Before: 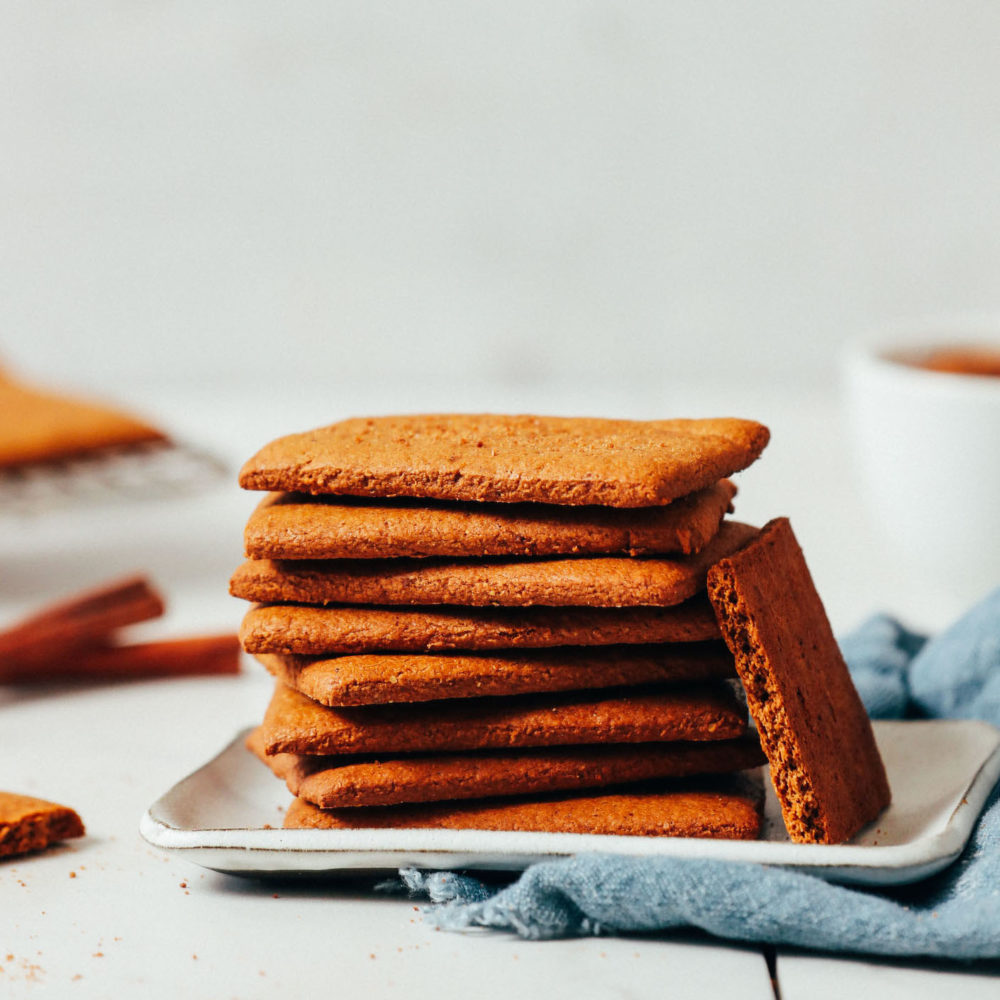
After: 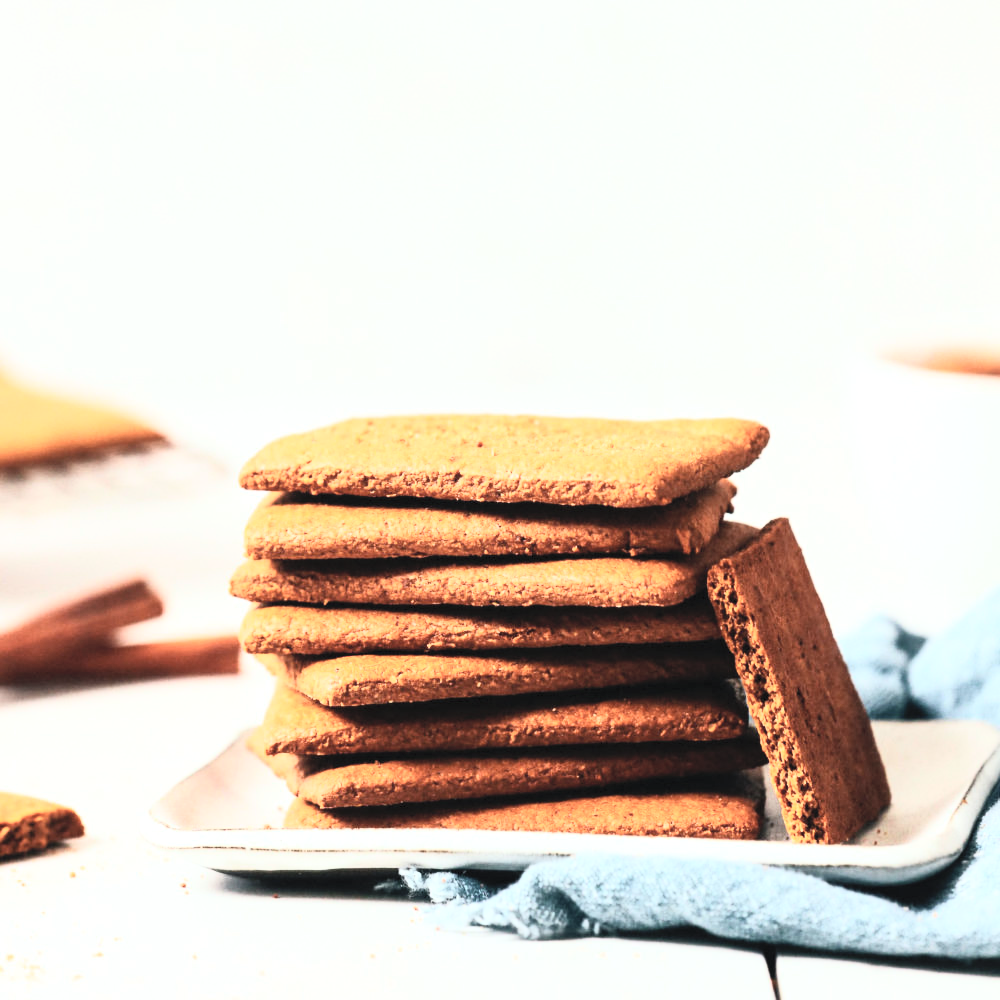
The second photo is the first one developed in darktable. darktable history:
tone equalizer: -8 EV -0.409 EV, -7 EV -0.357 EV, -6 EV -0.299 EV, -5 EV -0.257 EV, -3 EV 0.205 EV, -2 EV 0.33 EV, -1 EV 0.376 EV, +0 EV 0.43 EV, smoothing 1
contrast brightness saturation: contrast 0.422, brightness 0.547, saturation -0.192
